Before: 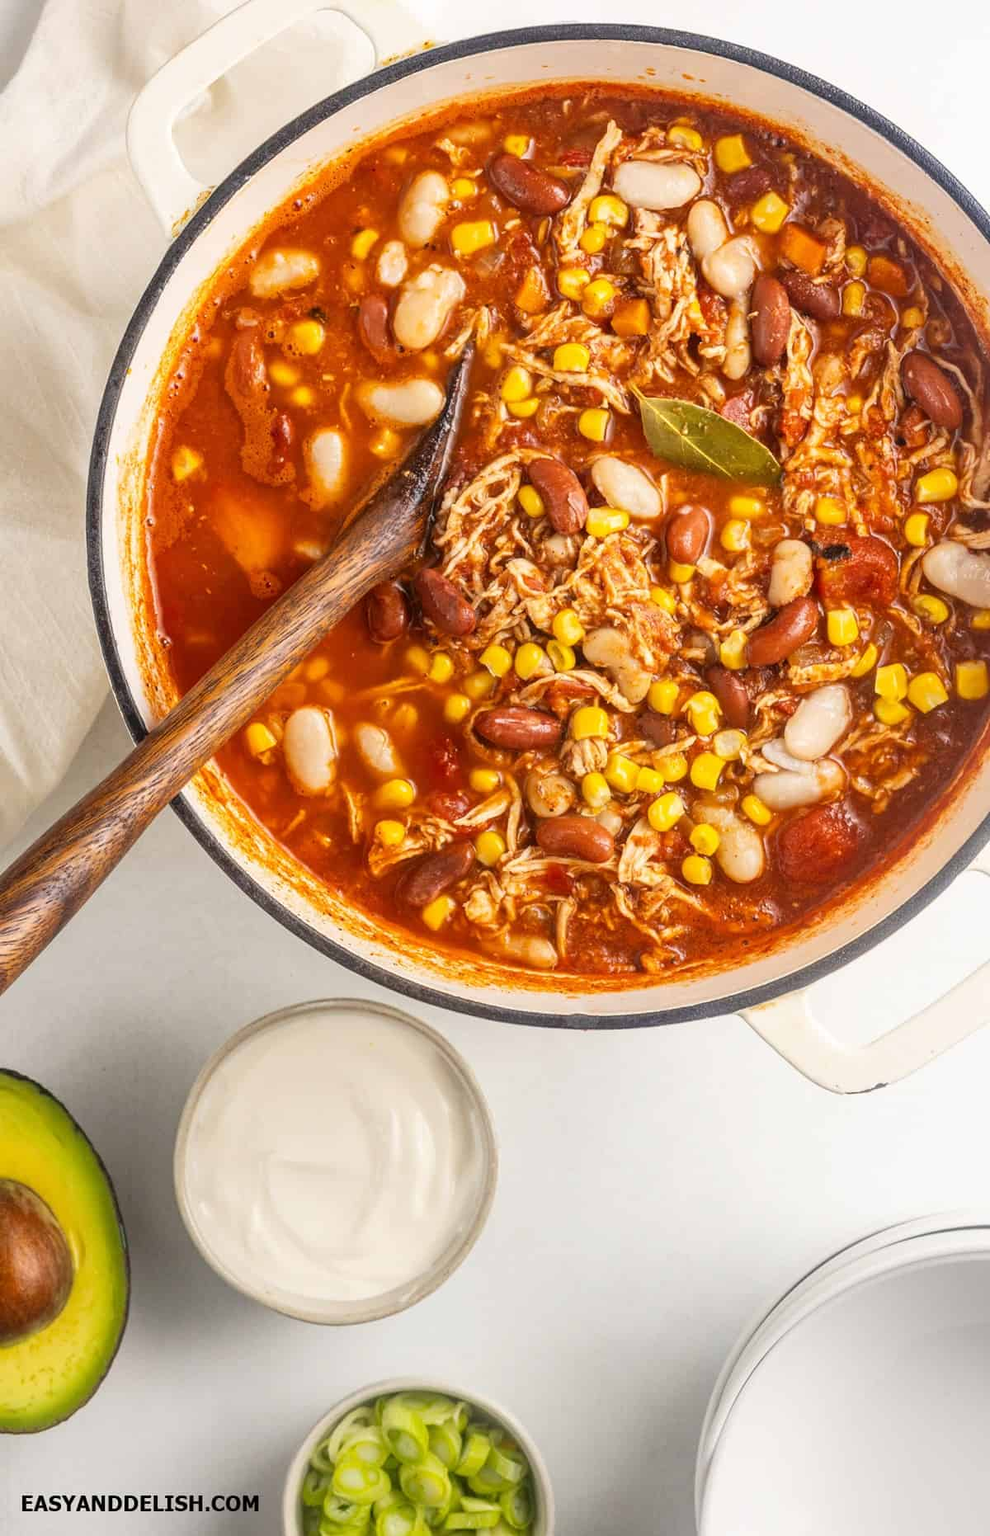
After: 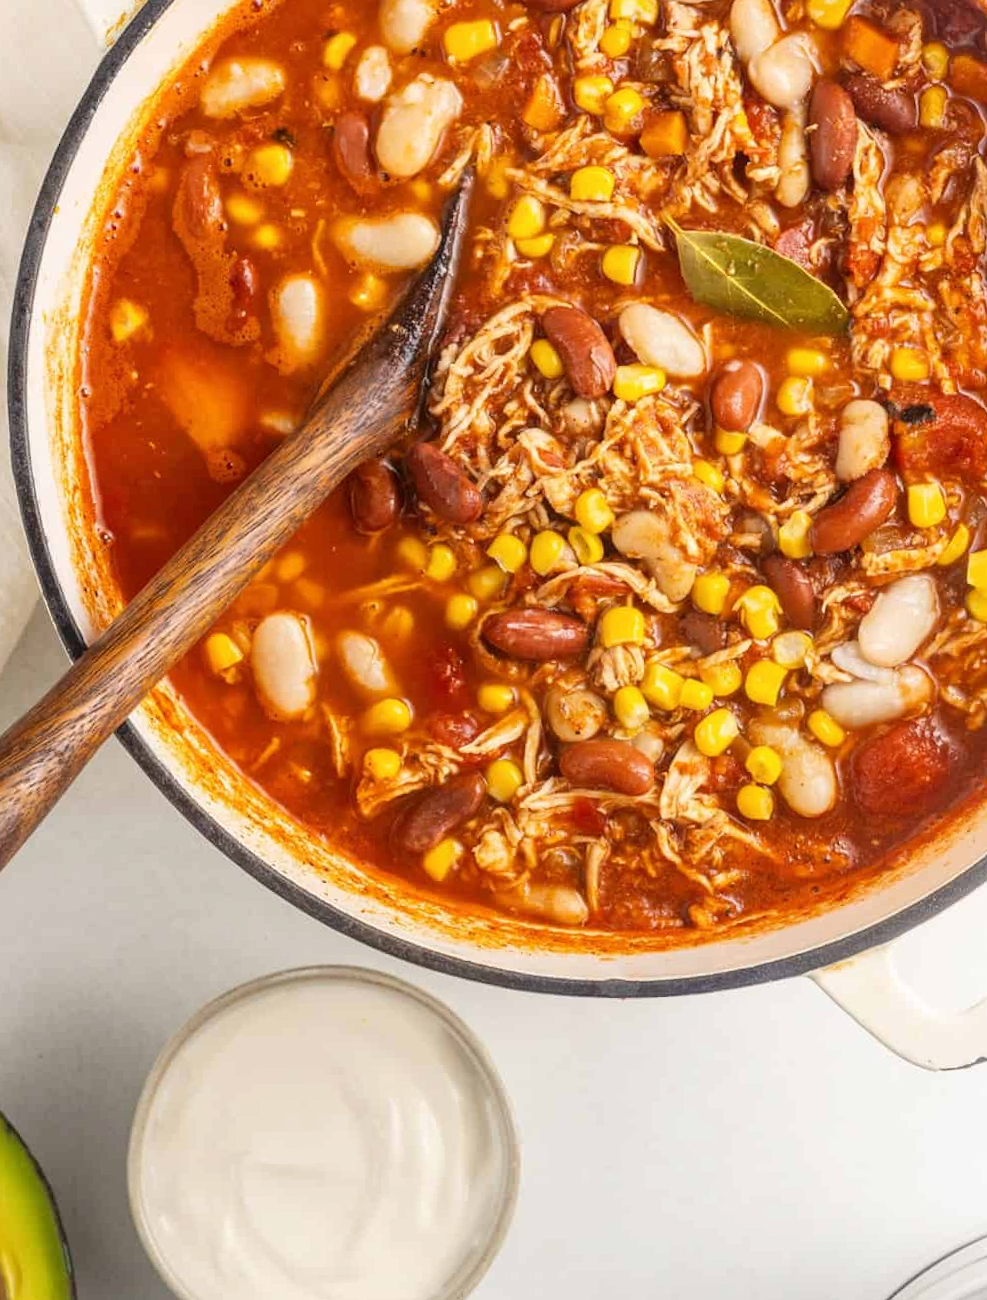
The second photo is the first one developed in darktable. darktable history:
rotate and perspective: rotation -1°, crop left 0.011, crop right 0.989, crop top 0.025, crop bottom 0.975
crop: left 7.856%, top 11.836%, right 10.12%, bottom 15.387%
base curve: curves: ch0 [(0, 0) (0.283, 0.295) (1, 1)], preserve colors none
